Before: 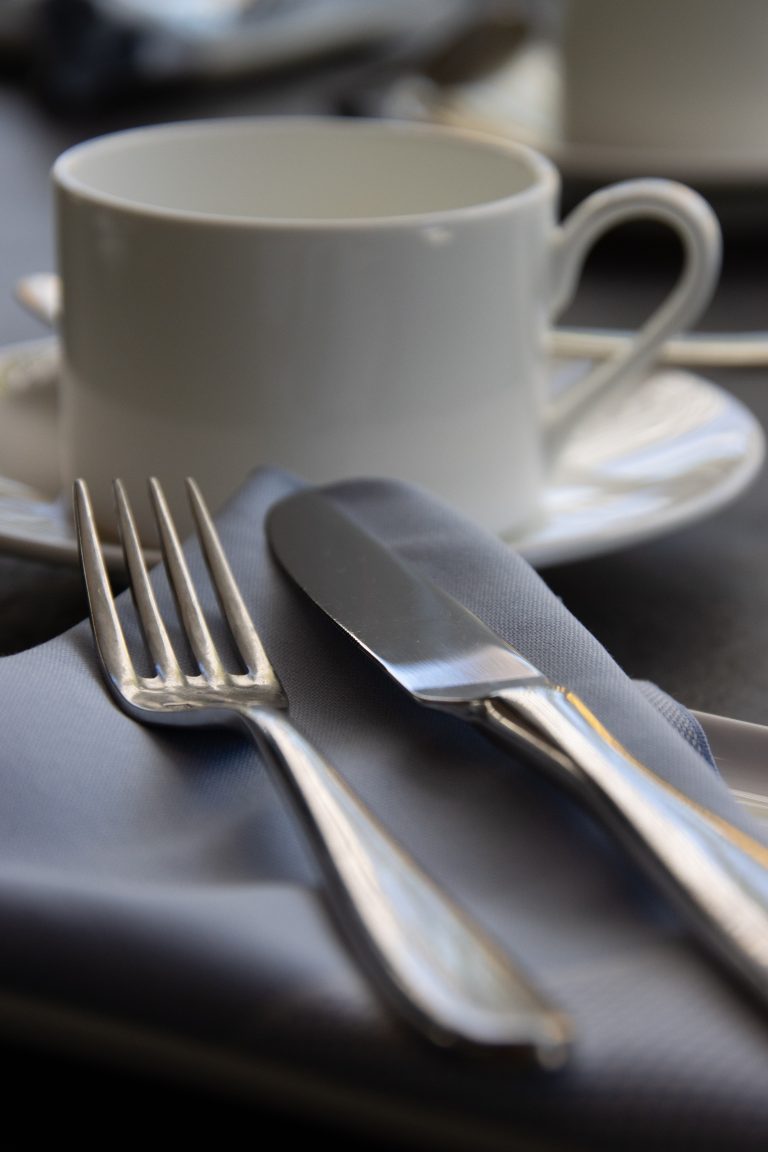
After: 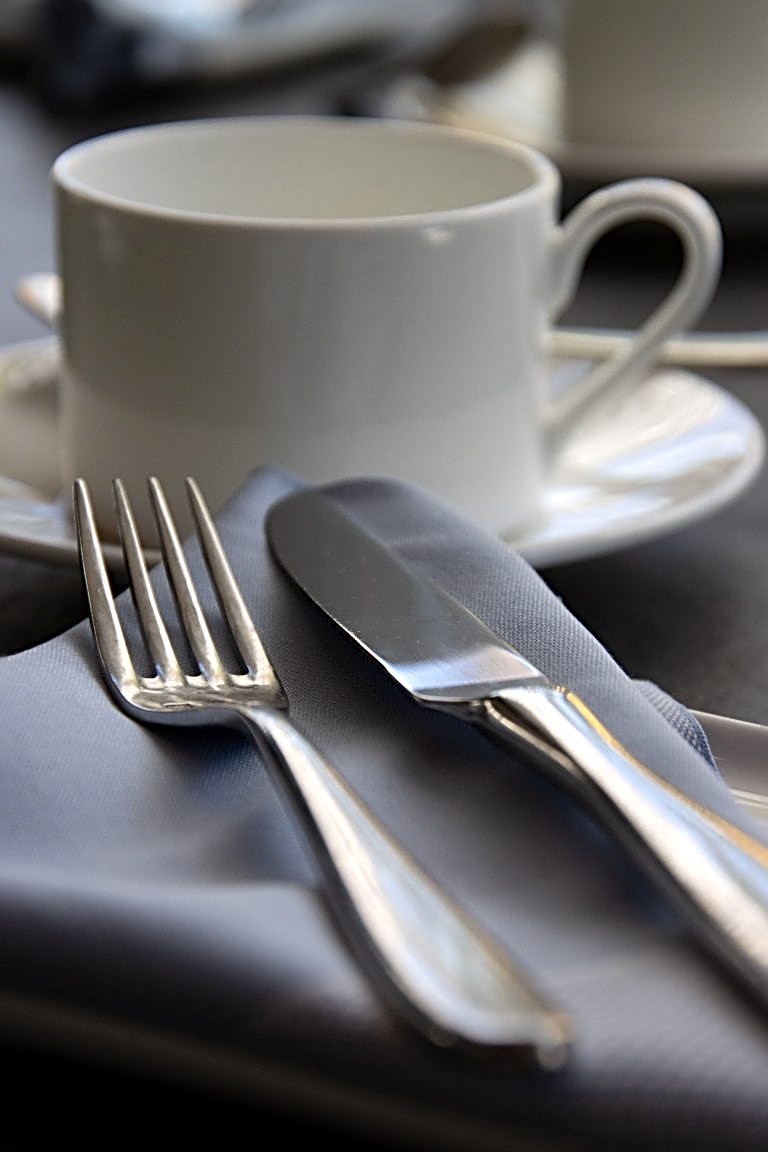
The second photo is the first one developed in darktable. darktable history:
local contrast: mode bilateral grid, contrast 20, coarseness 50, detail 120%, midtone range 0.2
sharpen: radius 2.817, amount 0.715
exposure: exposure 0.191 EV, compensate highlight preservation false
shadows and highlights: radius 337.17, shadows 29.01, soften with gaussian
